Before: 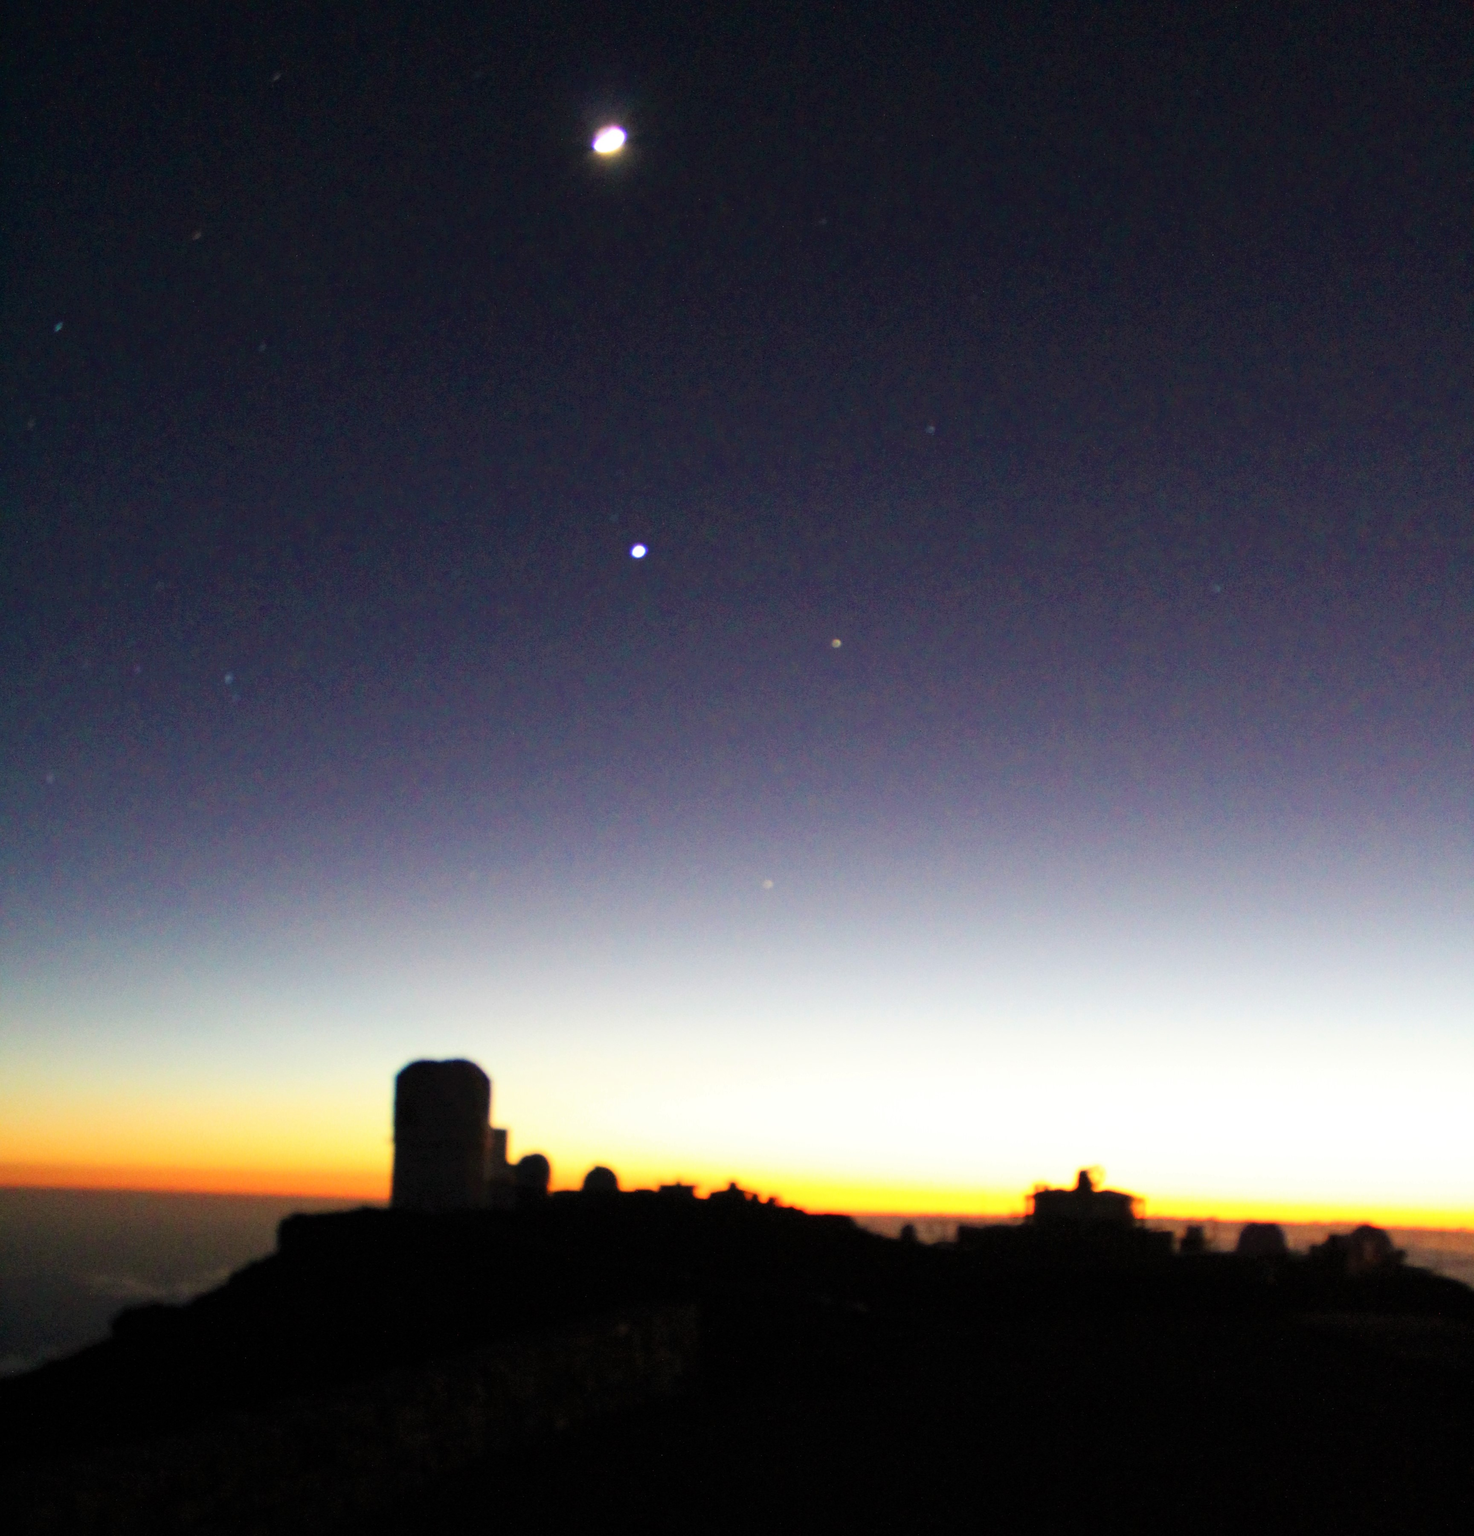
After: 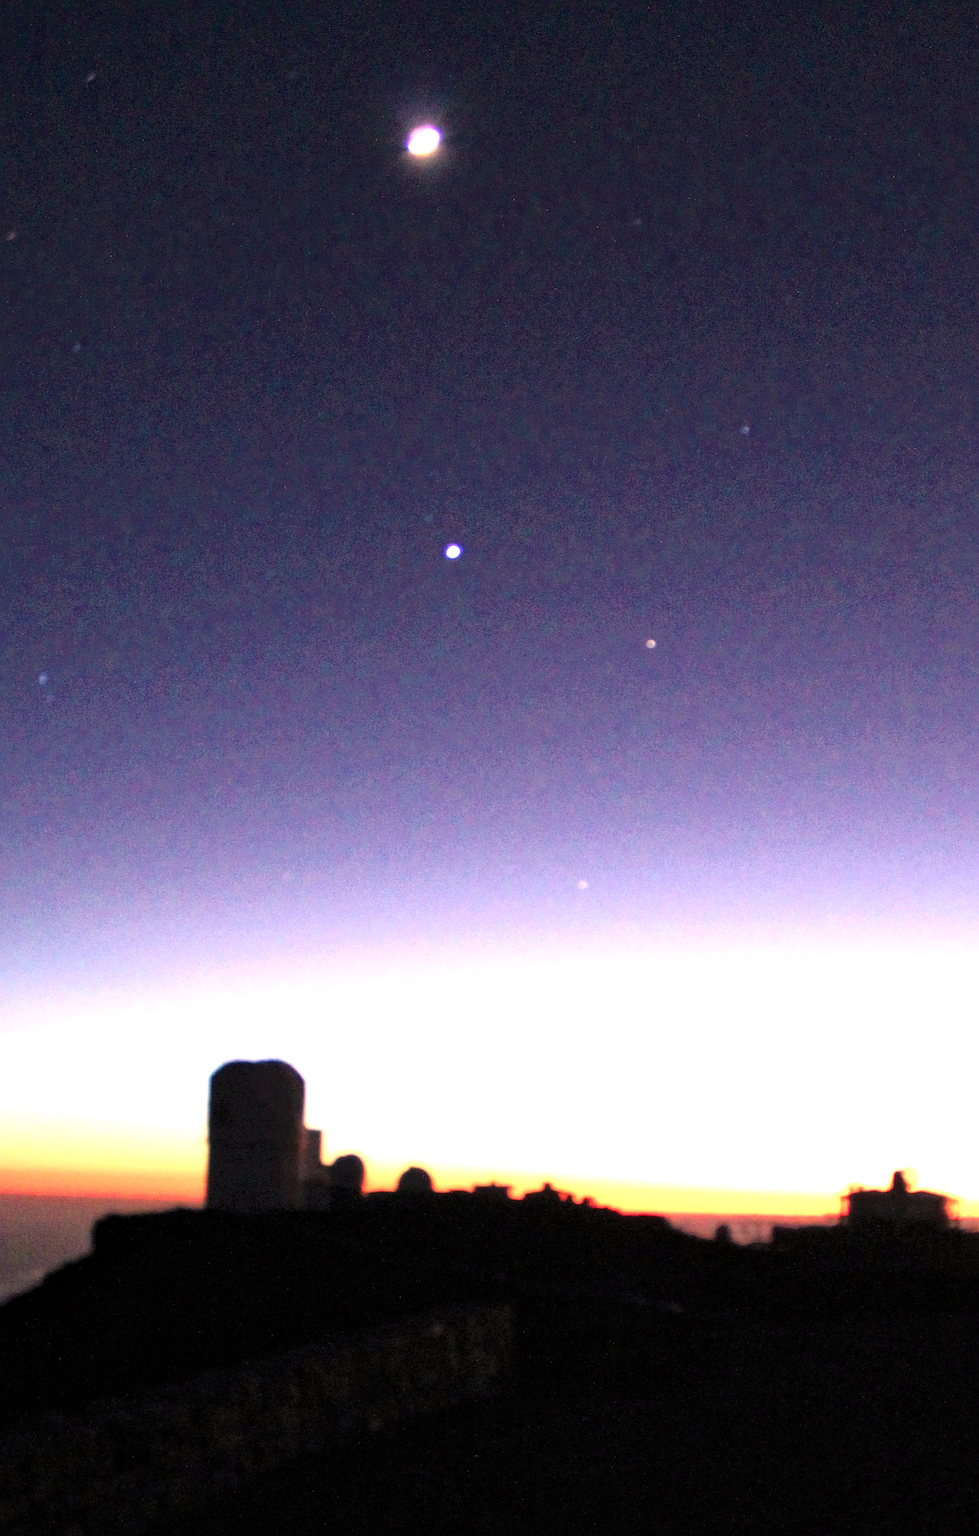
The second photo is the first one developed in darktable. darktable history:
sharpen: on, module defaults
crop and rotate: left 12.644%, right 20.912%
local contrast: mode bilateral grid, contrast 21, coarseness 50, detail 130%, midtone range 0.2
exposure: exposure 0.79 EV, compensate exposure bias true, compensate highlight preservation false
color correction: highlights a* 15.93, highlights b* -20.2
